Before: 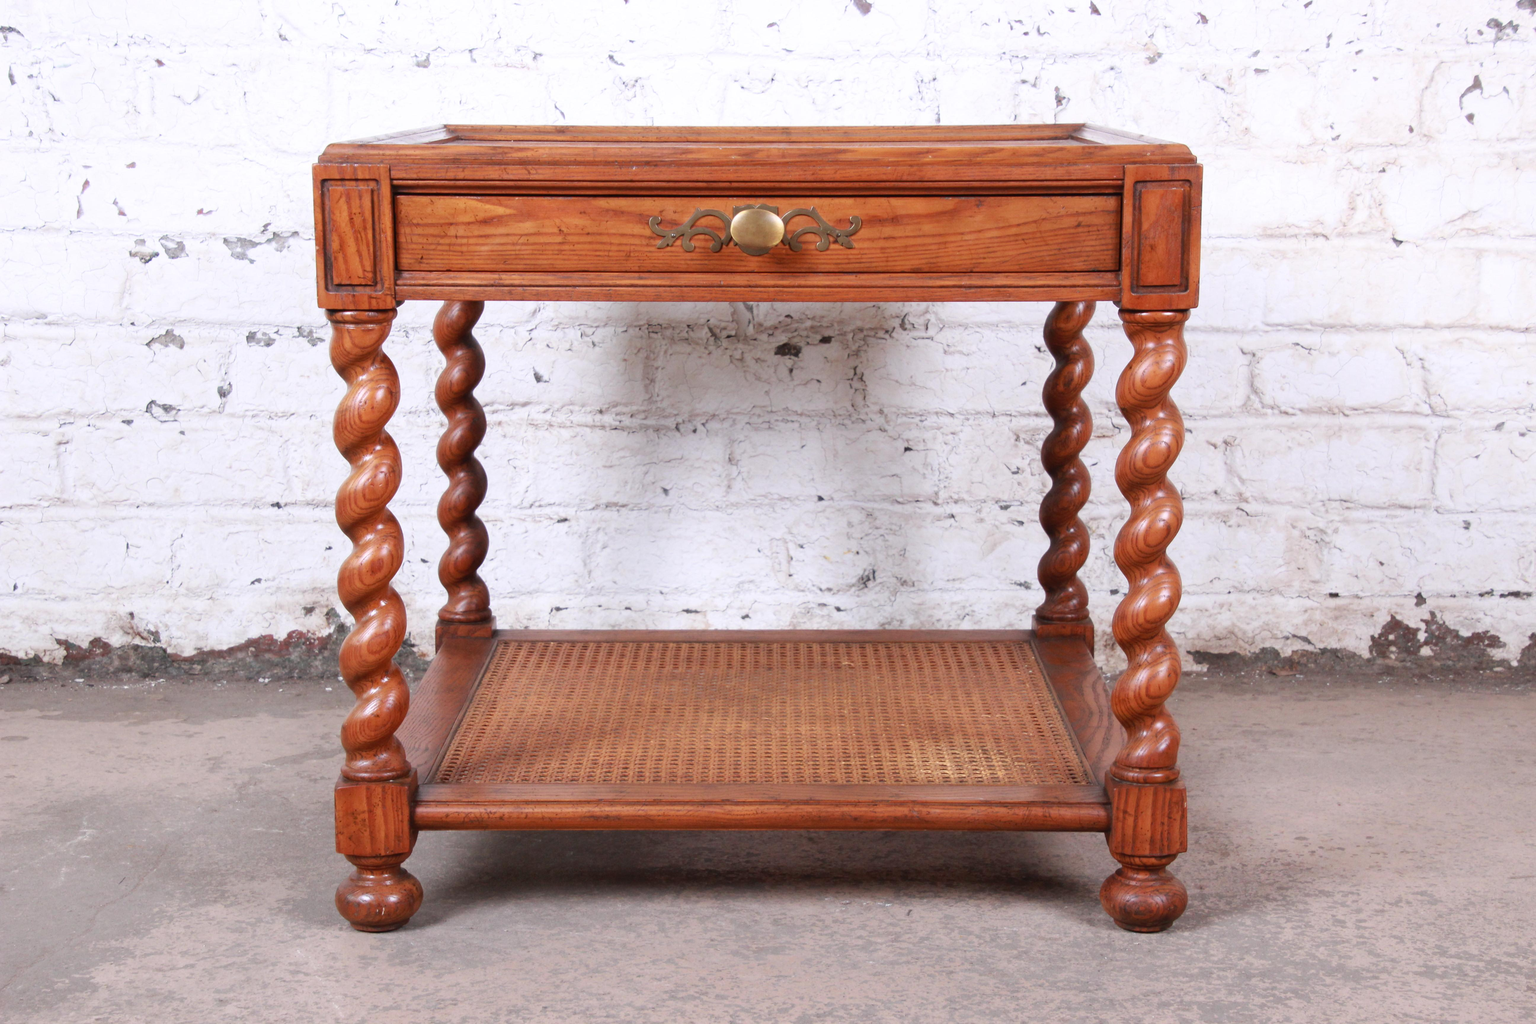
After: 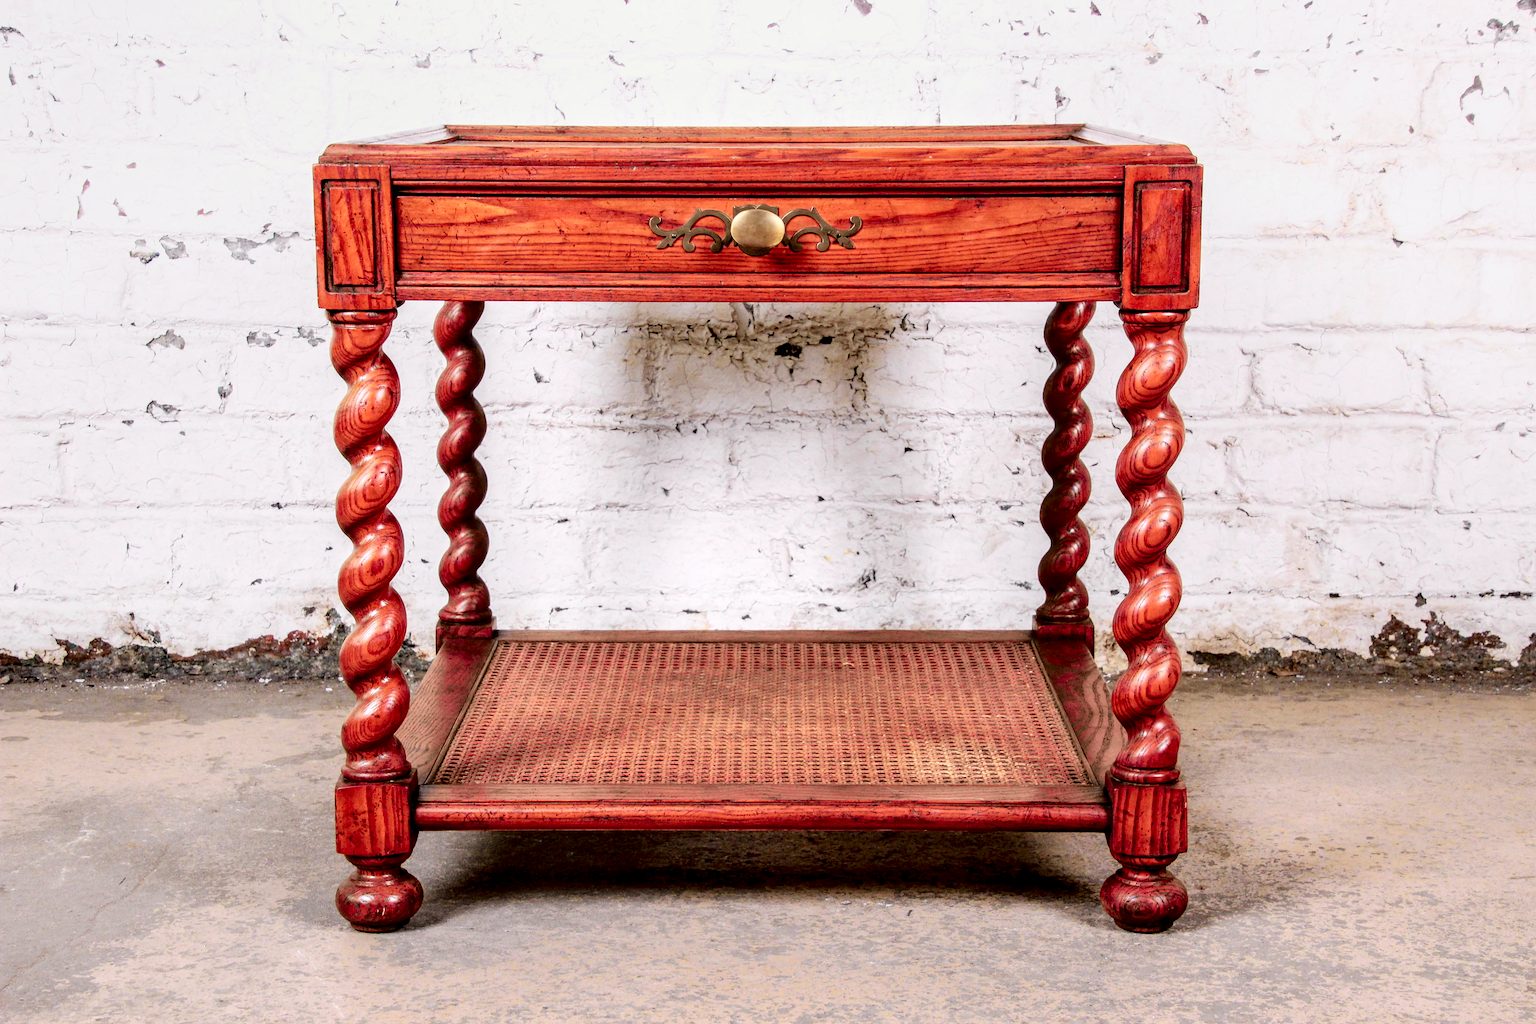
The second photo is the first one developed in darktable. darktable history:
haze removal: compatibility mode true
tone curve: curves: ch0 [(0, 0.006) (0.184, 0.117) (0.405, 0.46) (0.456, 0.528) (0.634, 0.728) (0.877, 0.89) (0.984, 0.935)]; ch1 [(0, 0) (0.443, 0.43) (0.492, 0.489) (0.566, 0.579) (0.595, 0.625) (0.608, 0.667) (0.65, 0.729) (1, 1)]; ch2 [(0, 0) (0.33, 0.301) (0.421, 0.443) (0.447, 0.489) (0.492, 0.498) (0.537, 0.583) (0.586, 0.591) (0.663, 0.686) (1, 1)], color space Lab, independent channels, preserve colors none
local contrast: highlights 60%, shadows 63%, detail 160%
sharpen: on, module defaults
